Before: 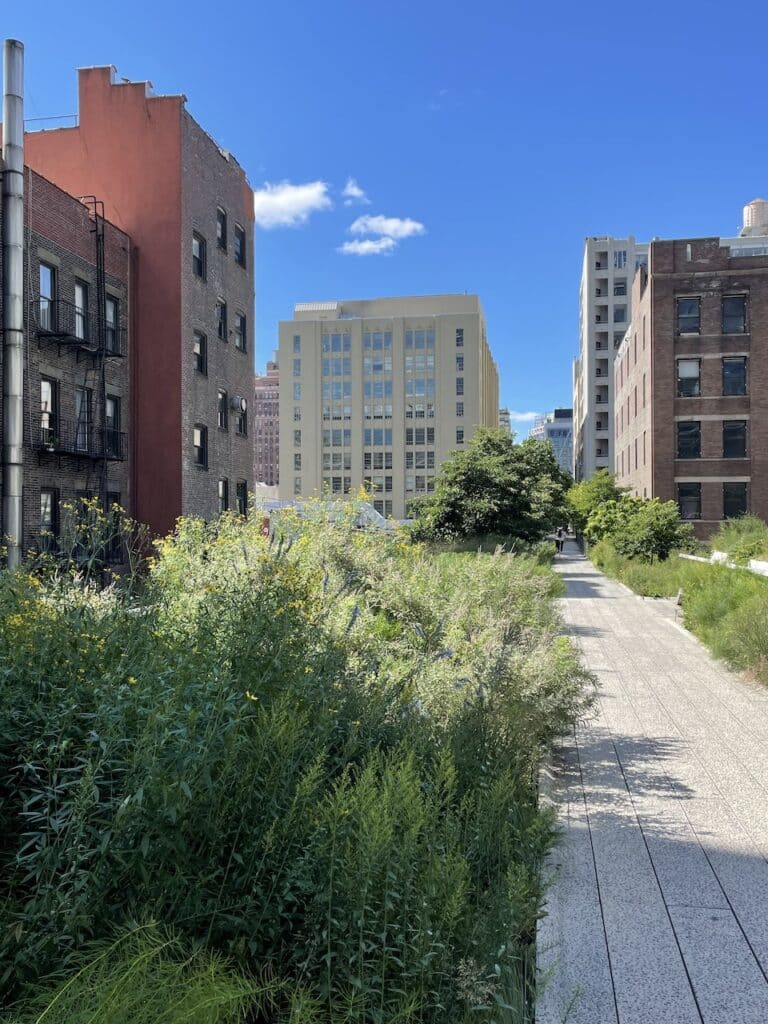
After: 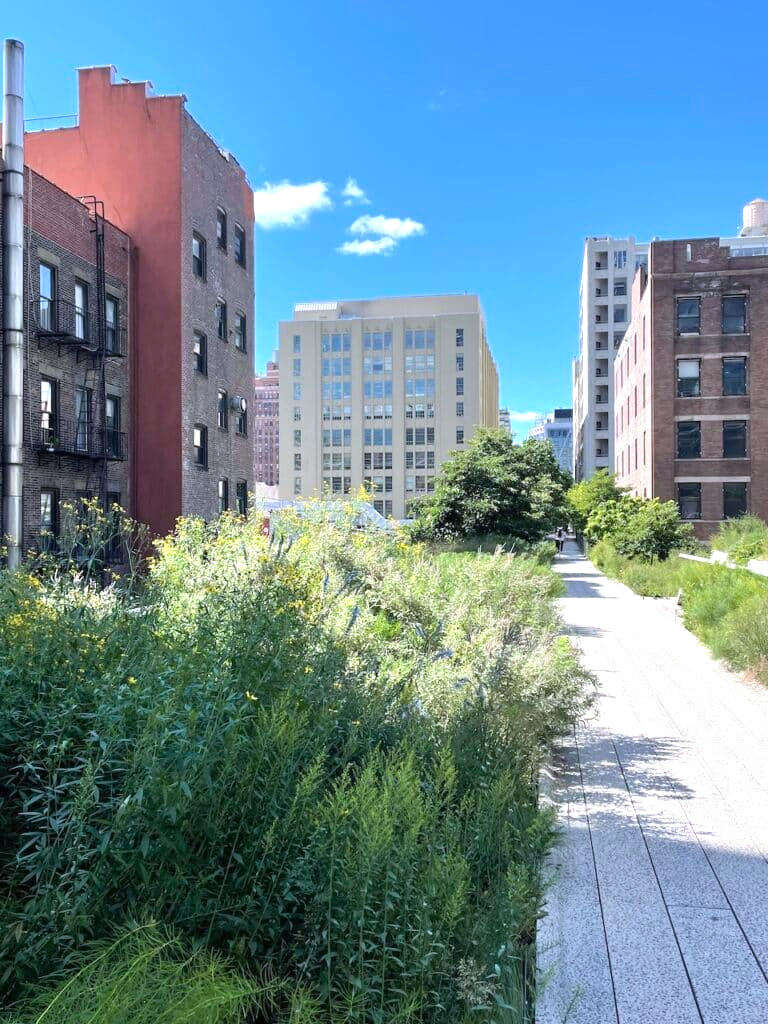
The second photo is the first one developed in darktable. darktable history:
exposure: black level correction 0, exposure 0.702 EV, compensate highlight preservation false
levels: black 0.065%
color calibration: illuminant as shot in camera, x 0.358, y 0.373, temperature 4628.91 K
